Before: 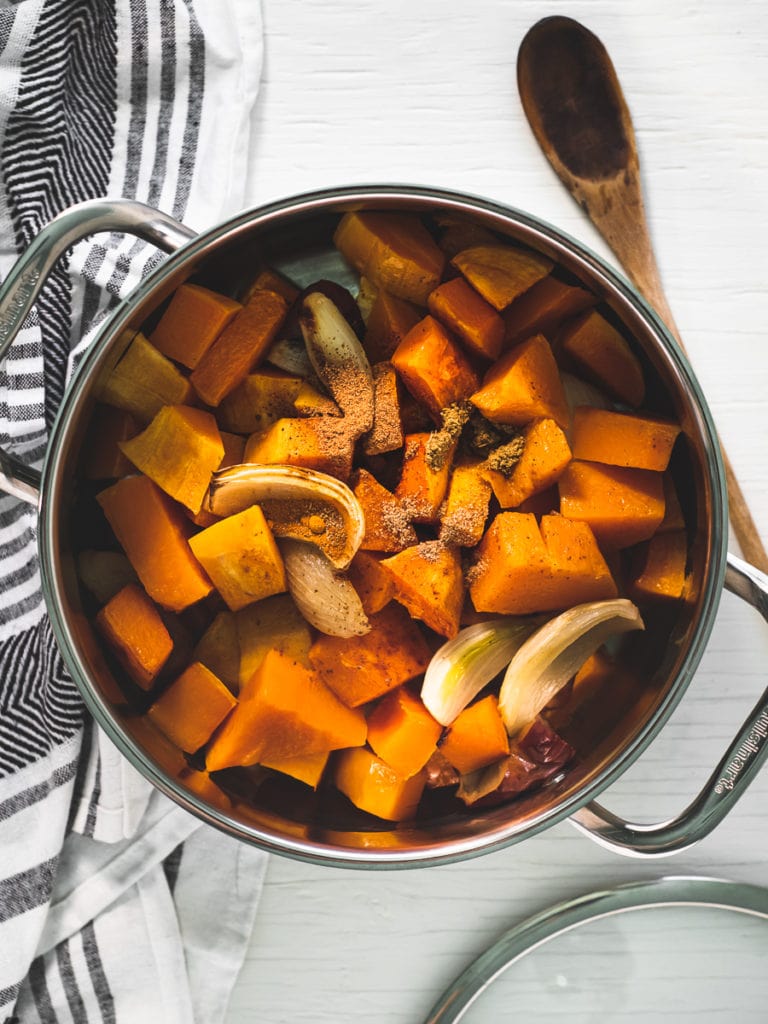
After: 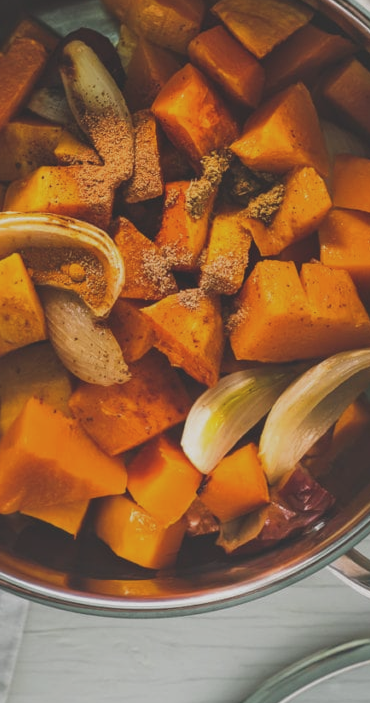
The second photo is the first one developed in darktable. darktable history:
exposure: black level correction -0.015, exposure -0.125 EV, compensate highlight preservation false
tone equalizer: -8 EV 0.25 EV, -7 EV 0.417 EV, -6 EV 0.417 EV, -5 EV 0.25 EV, -3 EV -0.25 EV, -2 EV -0.417 EV, -1 EV -0.417 EV, +0 EV -0.25 EV, edges refinement/feathering 500, mask exposure compensation -1.57 EV, preserve details guided filter
crop: left 31.379%, top 24.658%, right 20.326%, bottom 6.628%
